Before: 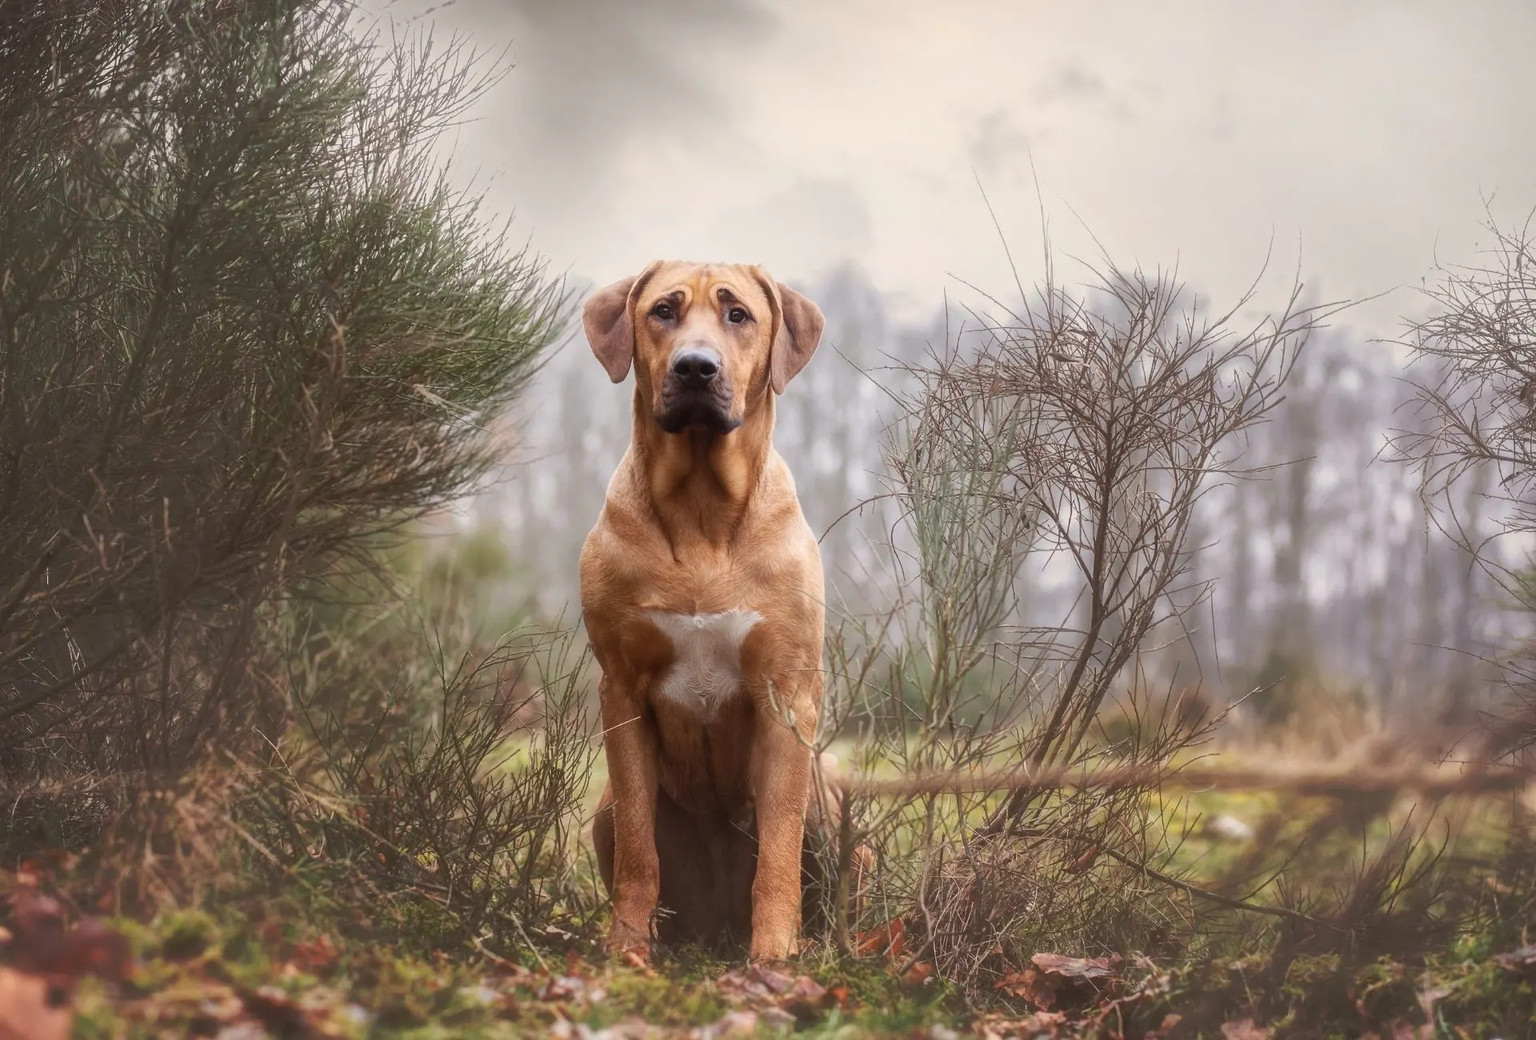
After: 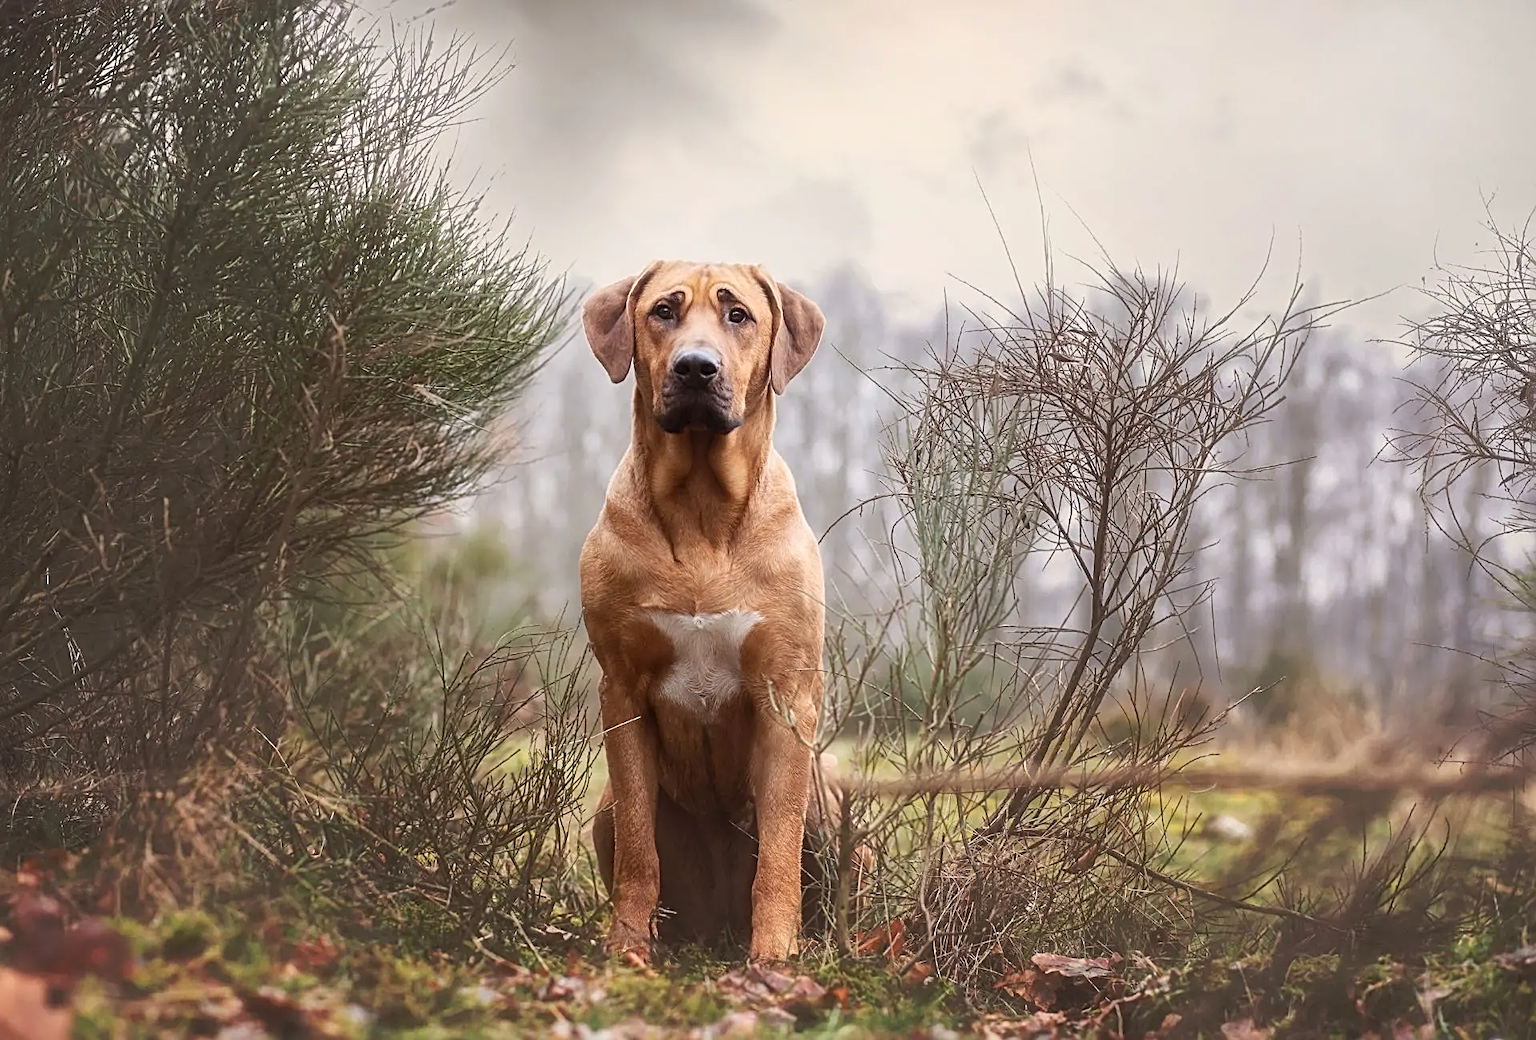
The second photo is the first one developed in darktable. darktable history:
sharpen: radius 2.828, amount 0.728
contrast brightness saturation: contrast 0.103, brightness 0.021, saturation 0.023
